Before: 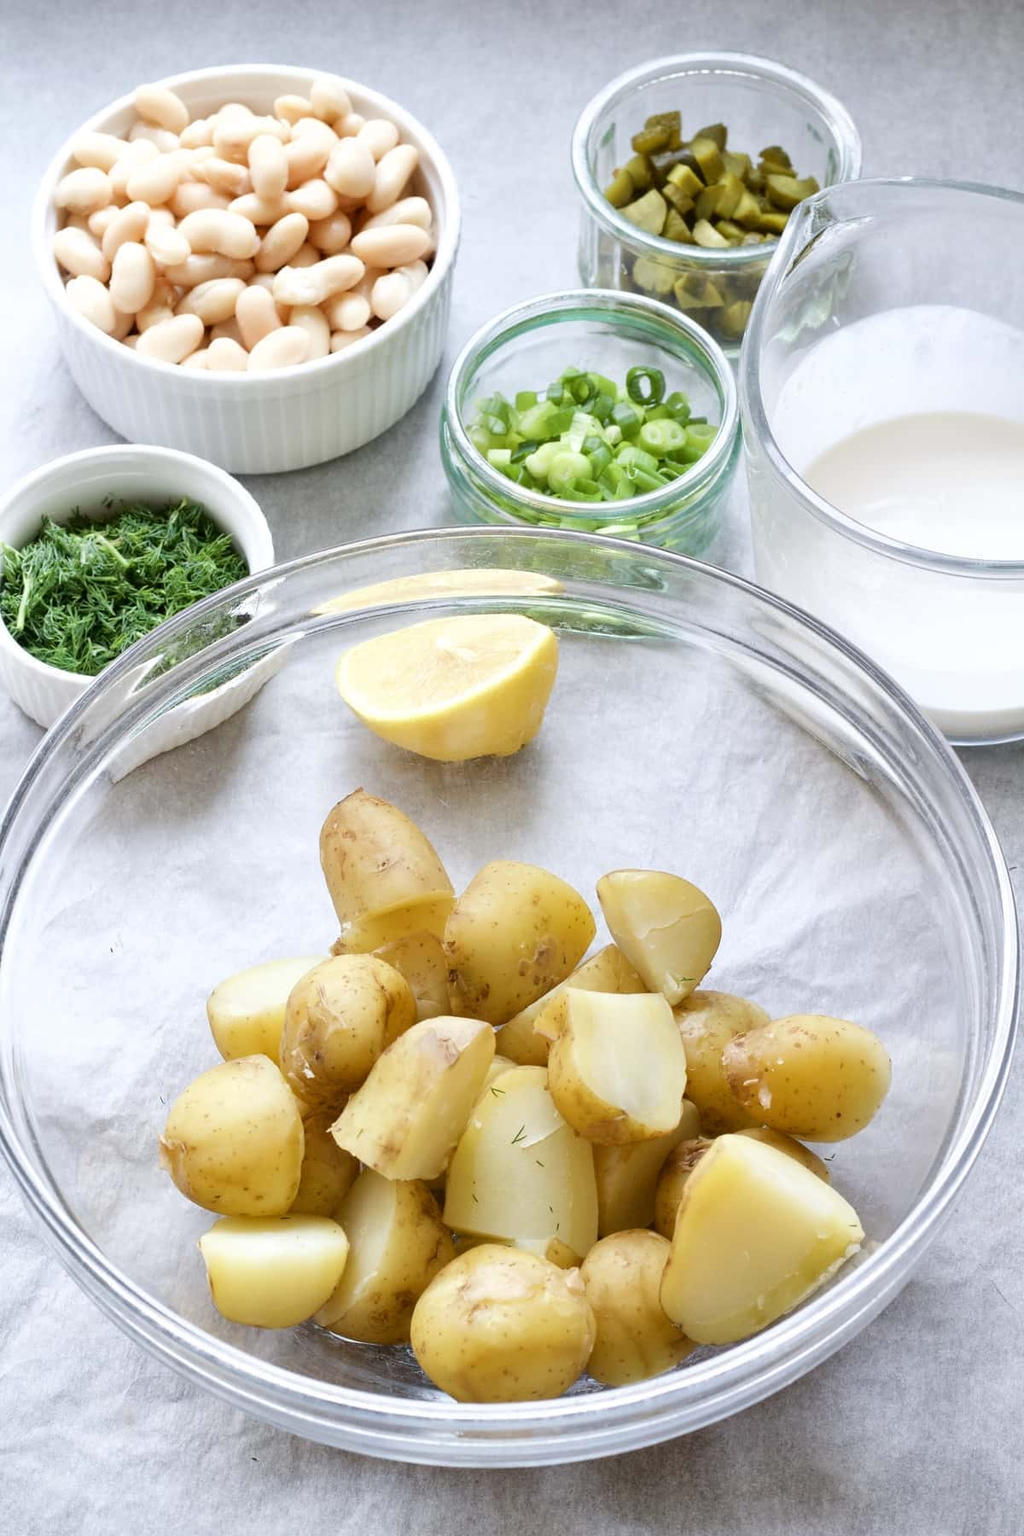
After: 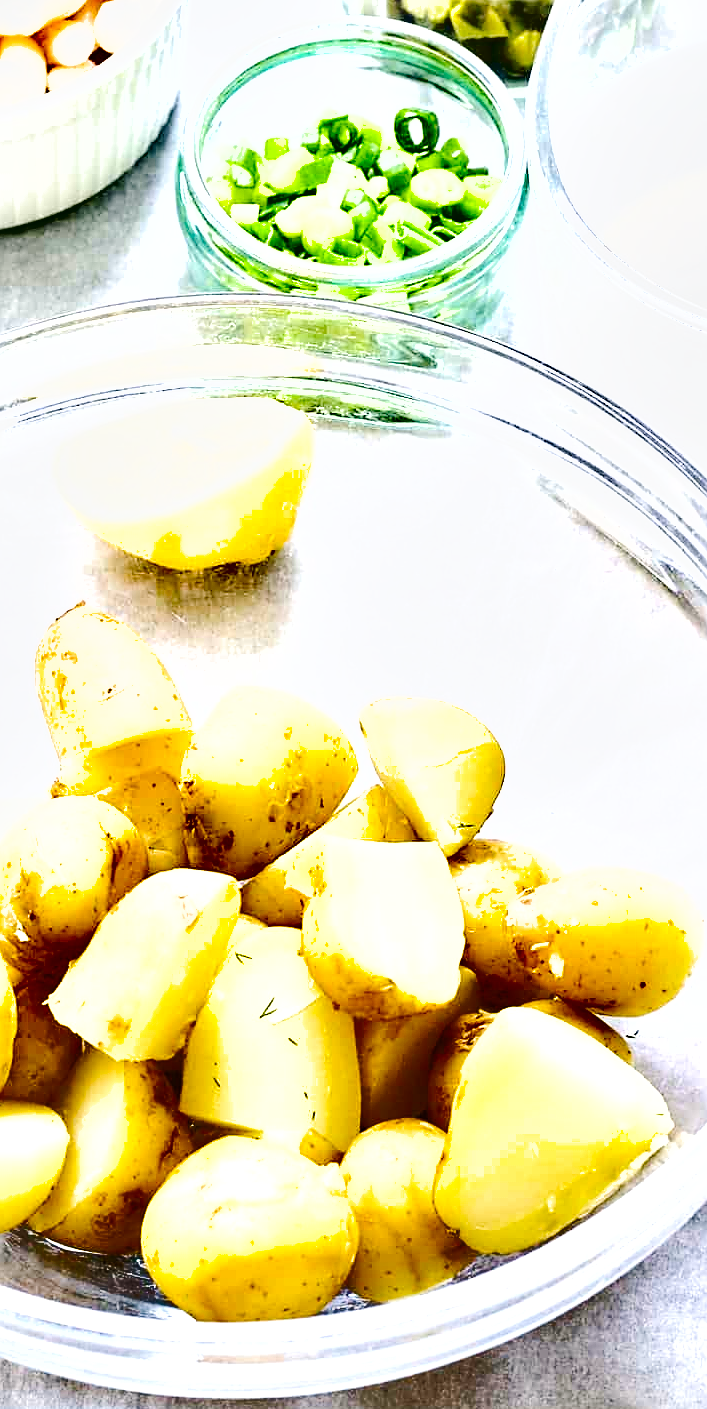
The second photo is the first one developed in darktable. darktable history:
crop and rotate: left 28.405%, top 17.896%, right 12.642%, bottom 3.808%
color balance rgb: shadows lift › chroma 2.014%, shadows lift › hue 216.51°, perceptual saturation grading › global saturation 20%, perceptual saturation grading › highlights -25.793%, perceptual saturation grading › shadows 24.387%, perceptual brilliance grading › mid-tones 9.205%, perceptual brilliance grading › shadows 15.089%, global vibrance 20%
base curve: curves: ch0 [(0, 0) (0.036, 0.025) (0.121, 0.166) (0.206, 0.329) (0.605, 0.79) (1, 1)], preserve colors none
levels: levels [0, 0.43, 0.859]
sharpen: on, module defaults
contrast brightness saturation: contrast 0.074
shadows and highlights: highlights color adjustment 45.74%, low approximation 0.01, soften with gaussian
